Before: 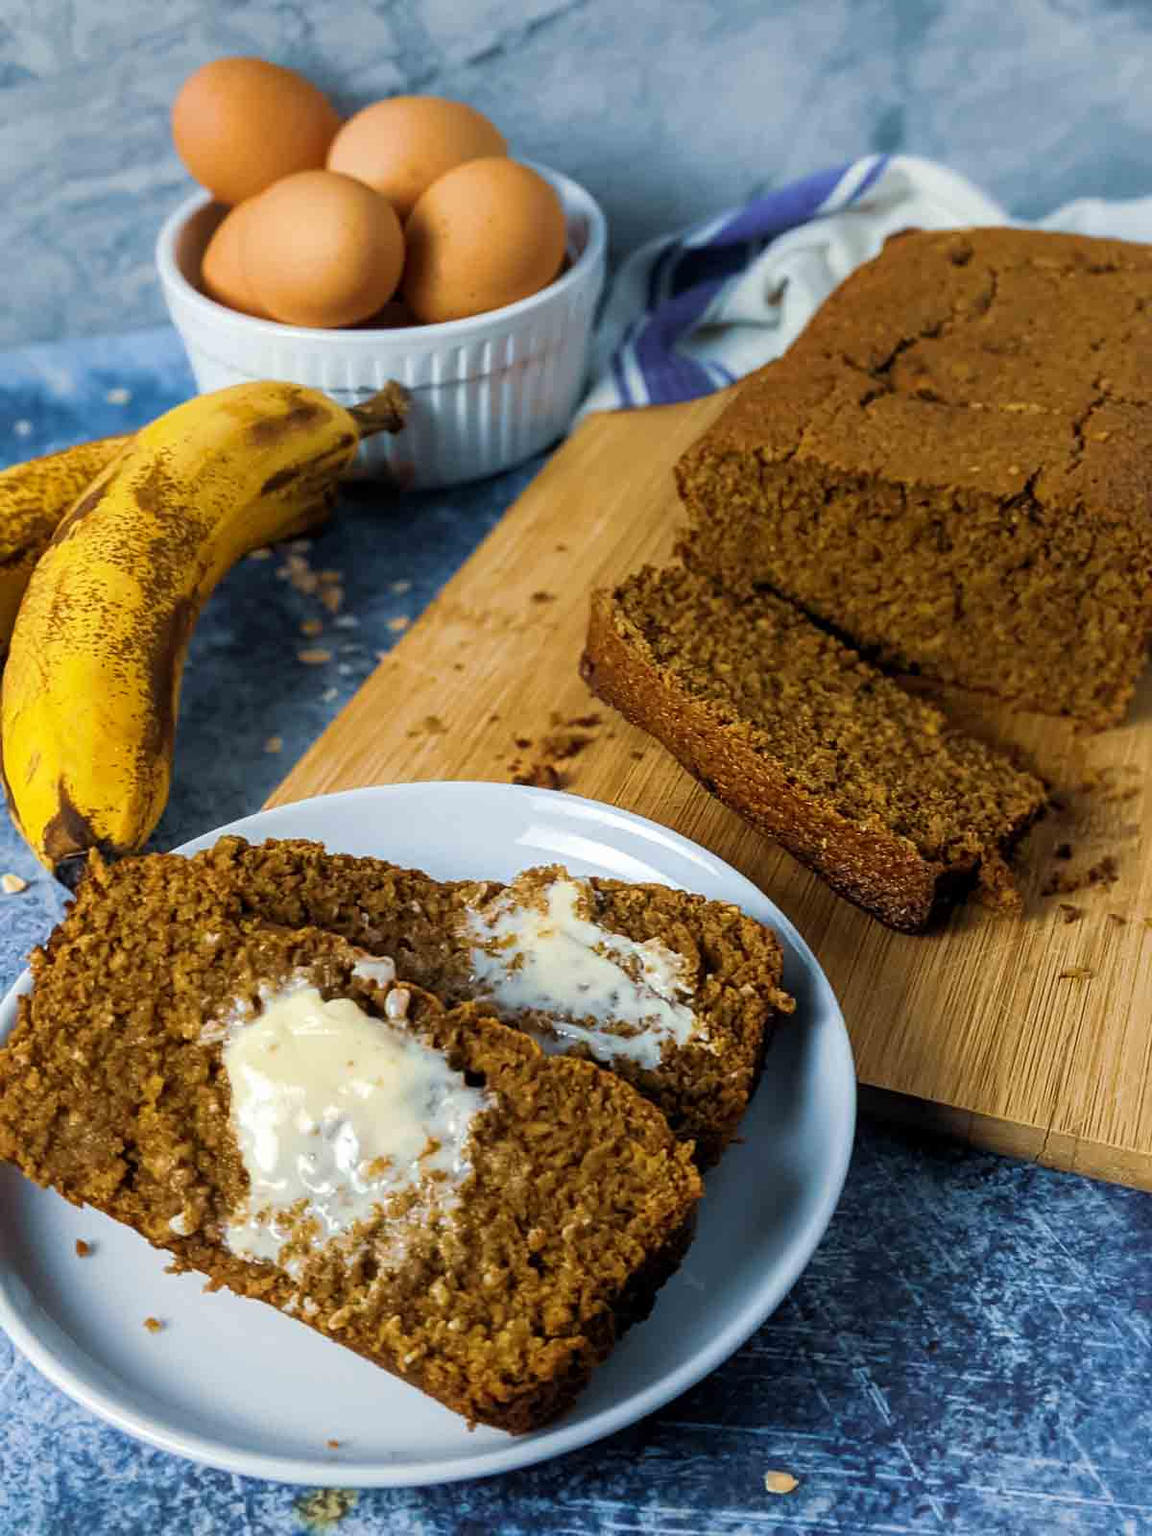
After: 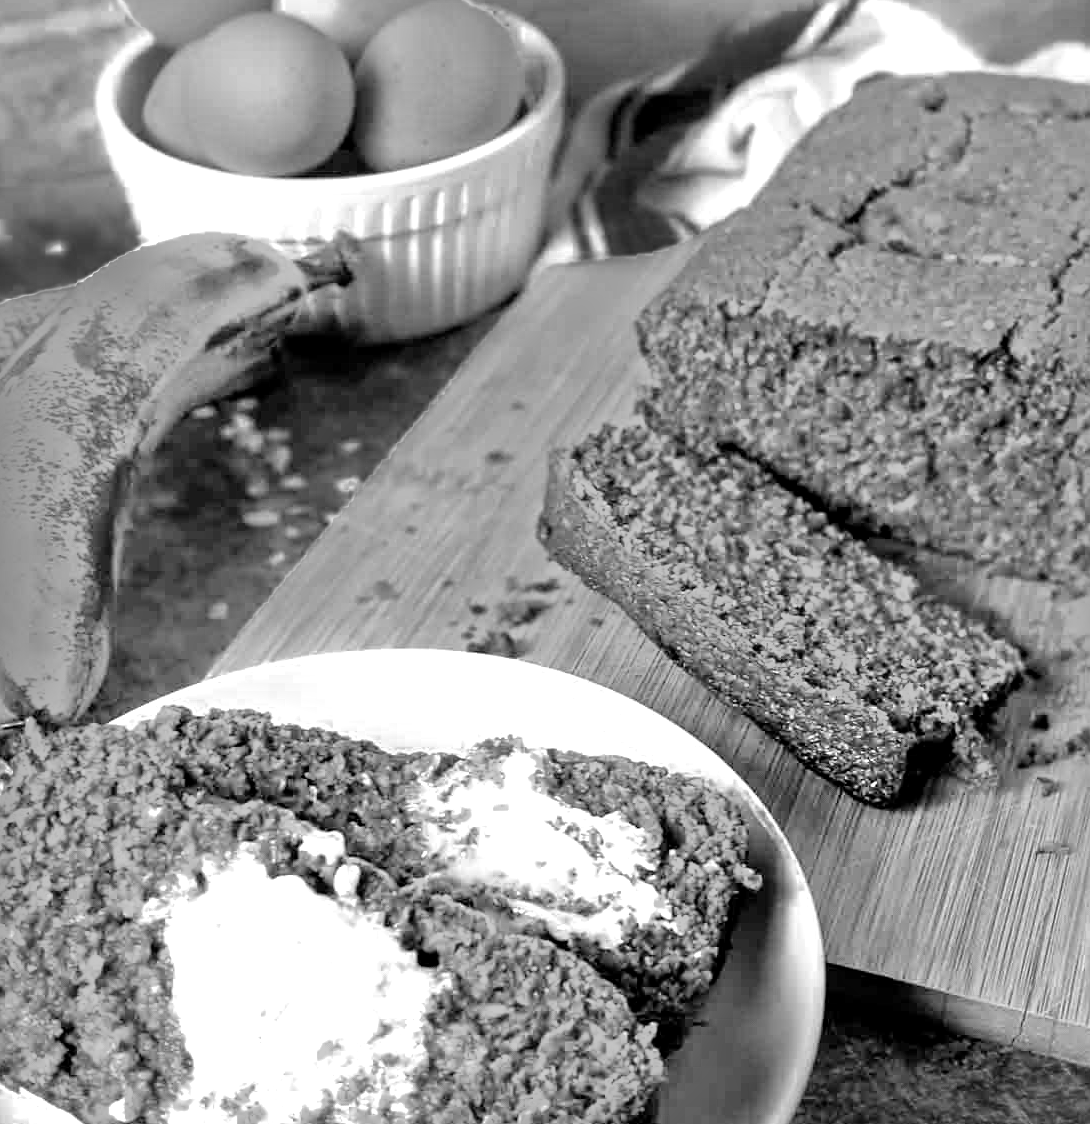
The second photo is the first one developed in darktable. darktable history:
crop: left 5.596%, top 10.314%, right 3.534%, bottom 19.395%
levels: levels [0.012, 0.367, 0.697]
color balance rgb: linear chroma grading › global chroma 42%, perceptual saturation grading › global saturation 42%, global vibrance 33%
monochrome: a 26.22, b 42.67, size 0.8
tone equalizer: -7 EV 0.15 EV, -6 EV 0.6 EV, -5 EV 1.15 EV, -4 EV 1.33 EV, -3 EV 1.15 EV, -2 EV 0.6 EV, -1 EV 0.15 EV, mask exposure compensation -0.5 EV
